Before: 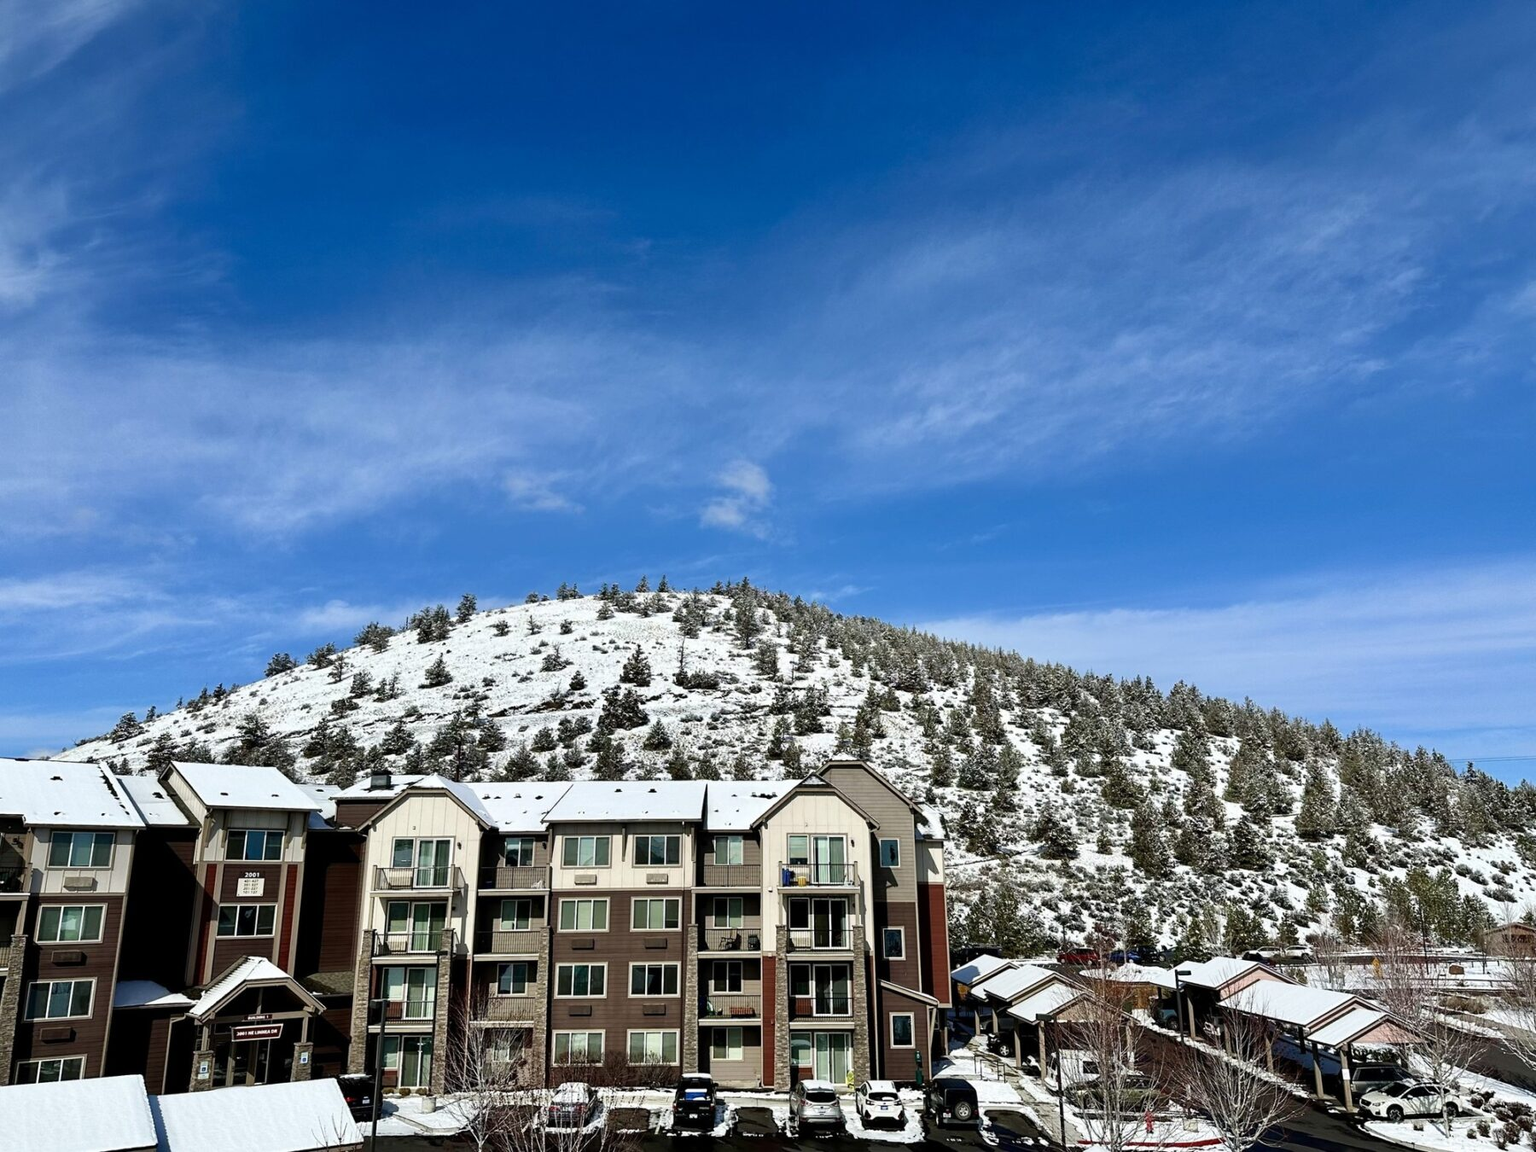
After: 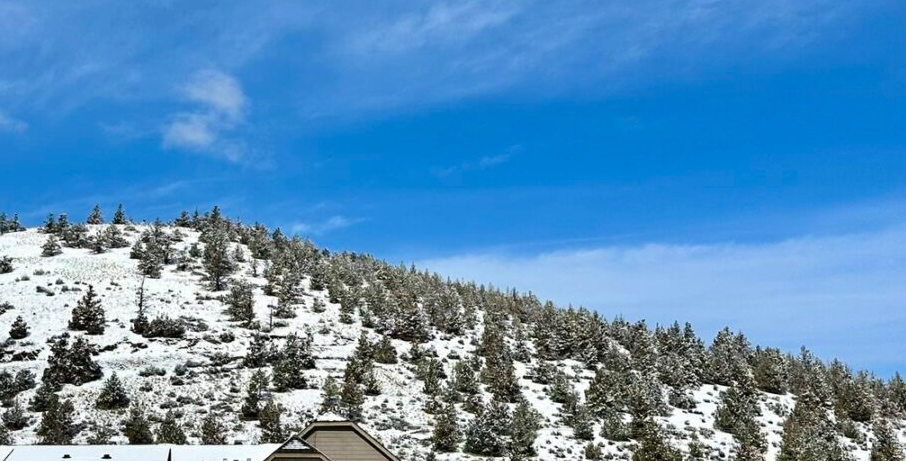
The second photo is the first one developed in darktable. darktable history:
crop: left 36.56%, top 34.826%, right 13.086%, bottom 31.007%
shadows and highlights: shadows 29.53, highlights -30.33, low approximation 0.01, soften with gaussian
